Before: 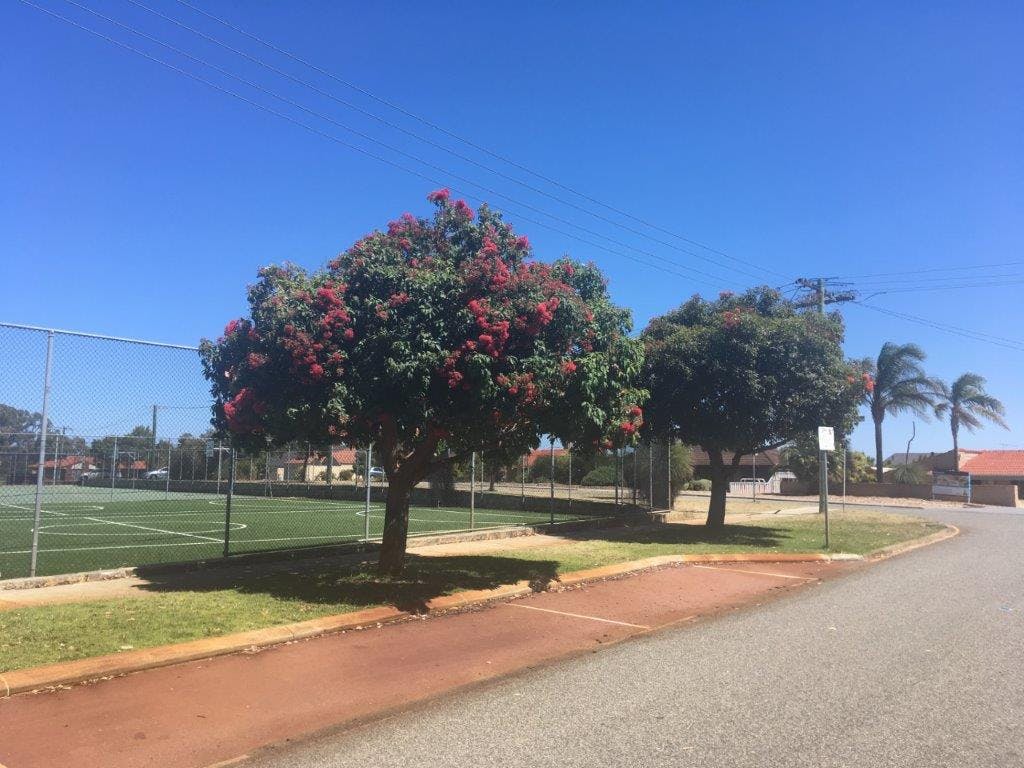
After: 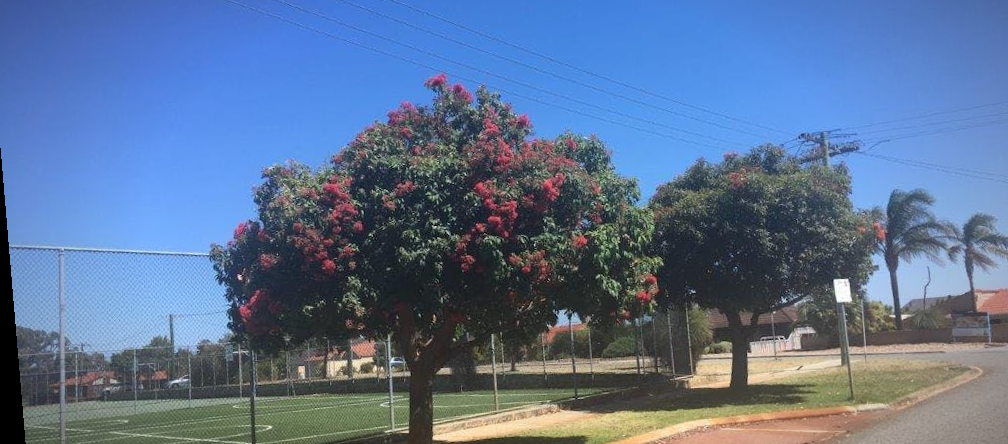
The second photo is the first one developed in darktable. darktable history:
rotate and perspective: rotation -4.86°, automatic cropping off
crop: left 1.744%, top 19.225%, right 5.069%, bottom 28.357%
vignetting: fall-off start 70.97%, brightness -0.584, saturation -0.118, width/height ratio 1.333
